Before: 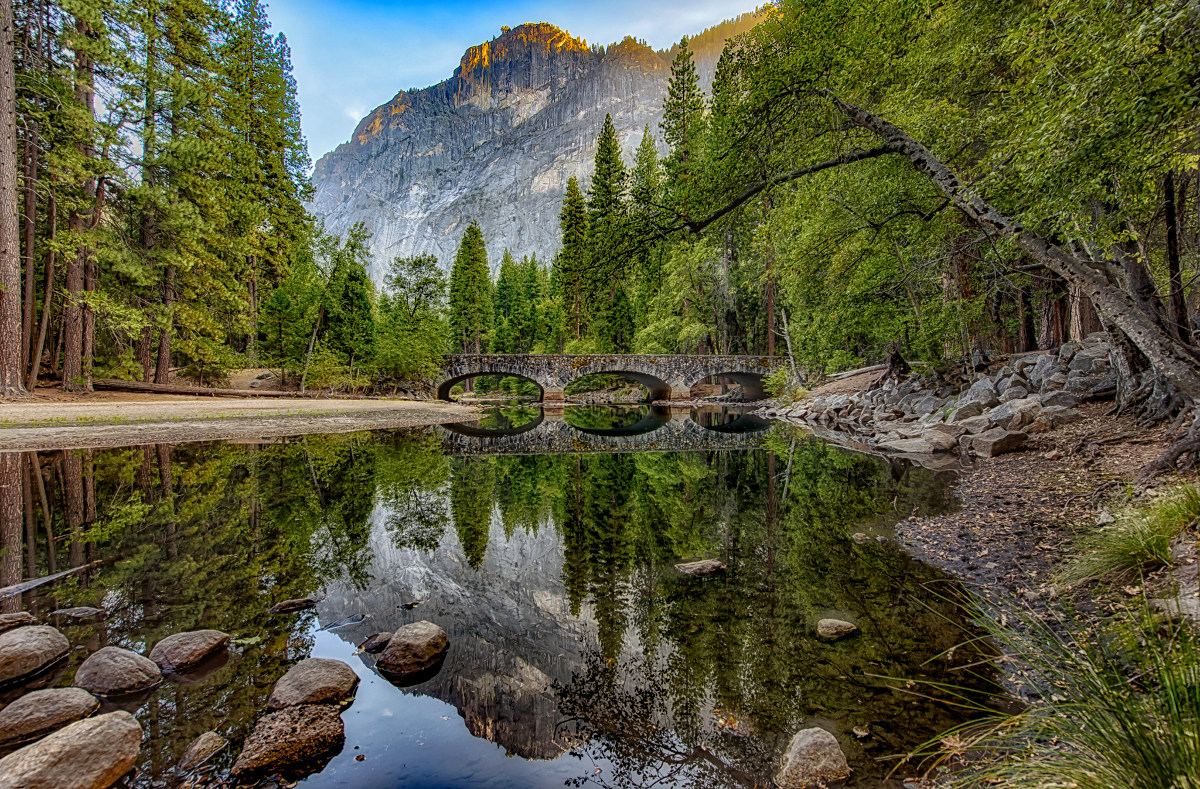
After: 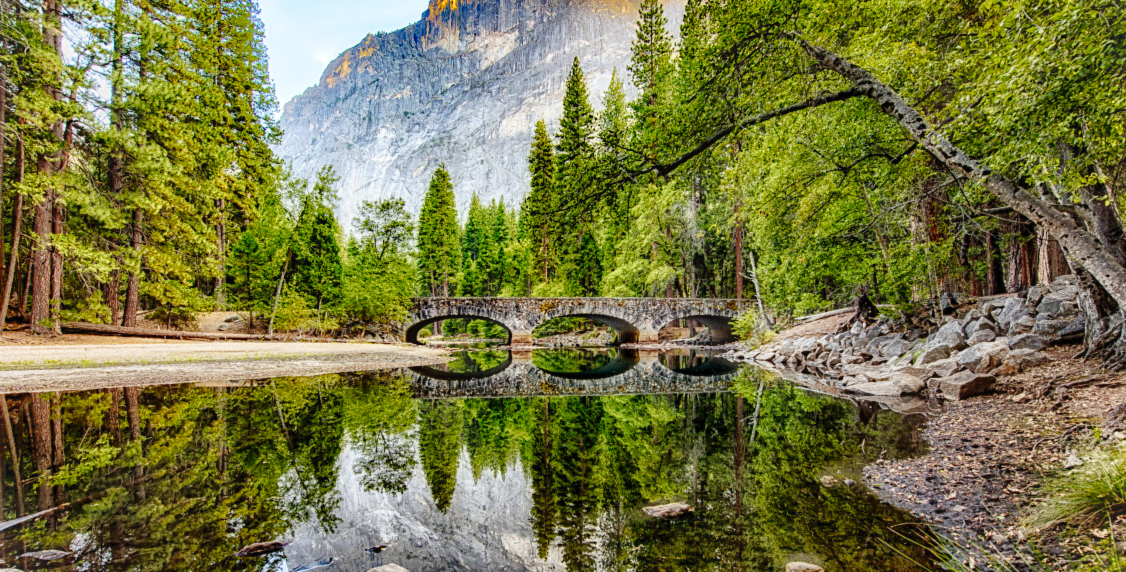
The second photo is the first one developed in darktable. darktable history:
crop: left 2.737%, top 7.287%, right 3.421%, bottom 20.179%
grain: coarseness 0.47 ISO
color balance rgb: on, module defaults
shadows and highlights: shadows 62.66, white point adjustment 0.37, highlights -34.44, compress 83.82%
vignetting: fall-off start 100%, brightness 0.05, saturation 0
lowpass: radius 0.5, unbound 0
base curve: curves: ch0 [(0, 0) (0.008, 0.007) (0.022, 0.029) (0.048, 0.089) (0.092, 0.197) (0.191, 0.399) (0.275, 0.534) (0.357, 0.65) (0.477, 0.78) (0.542, 0.833) (0.799, 0.973) (1, 1)], preserve colors none
